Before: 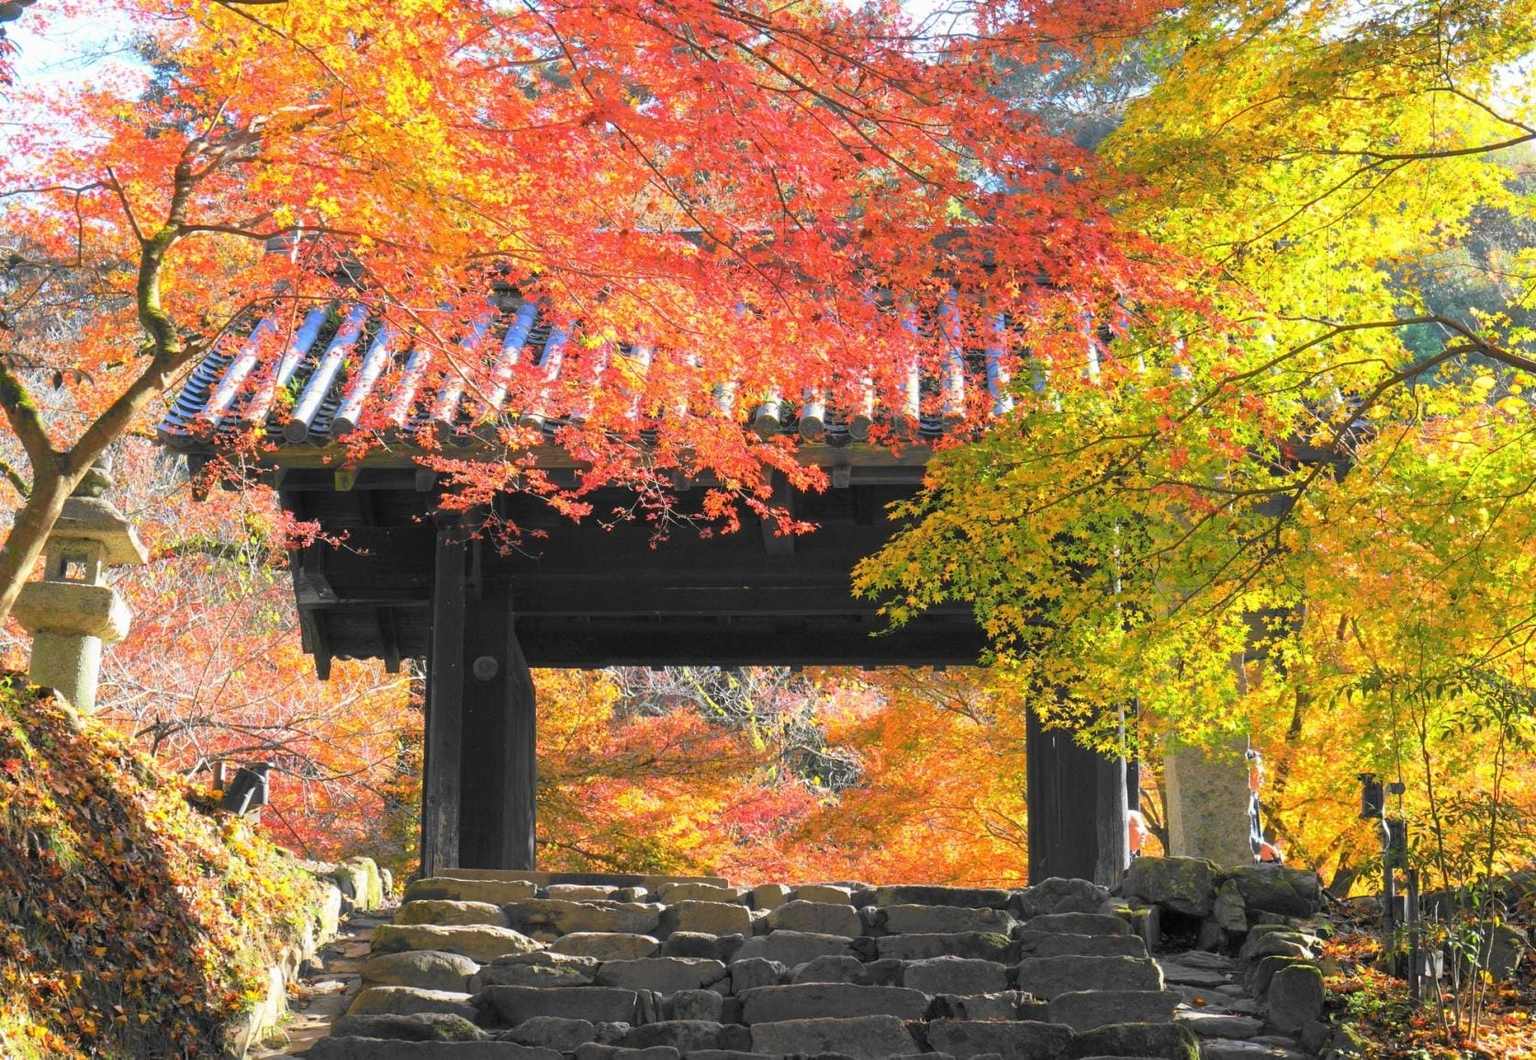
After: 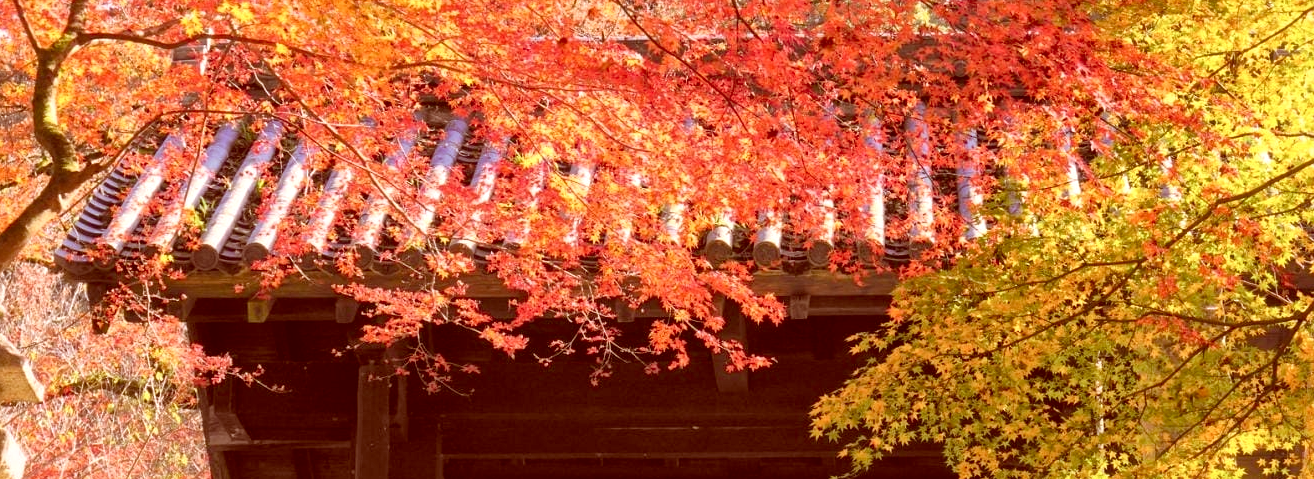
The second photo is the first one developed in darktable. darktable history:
crop: left 7.036%, top 18.398%, right 14.379%, bottom 40.043%
color correction: highlights a* 9.03, highlights b* 8.71, shadows a* 40, shadows b* 40, saturation 0.8
local contrast: mode bilateral grid, contrast 20, coarseness 50, detail 148%, midtone range 0.2
